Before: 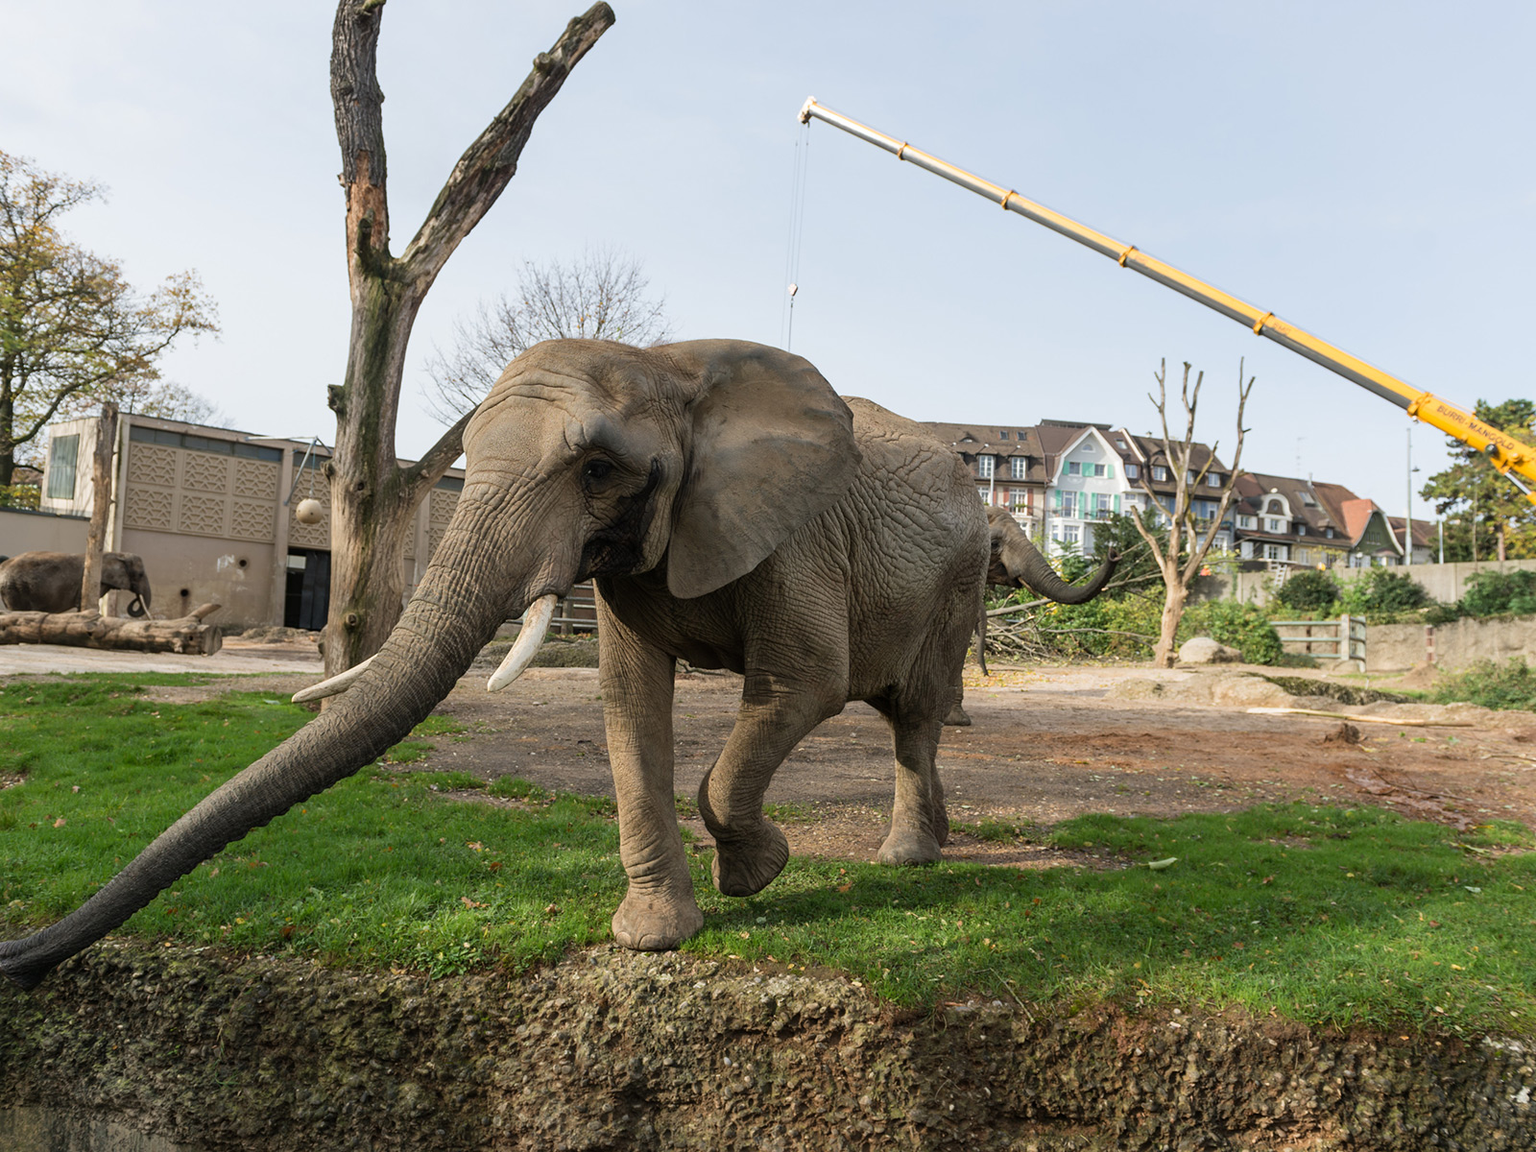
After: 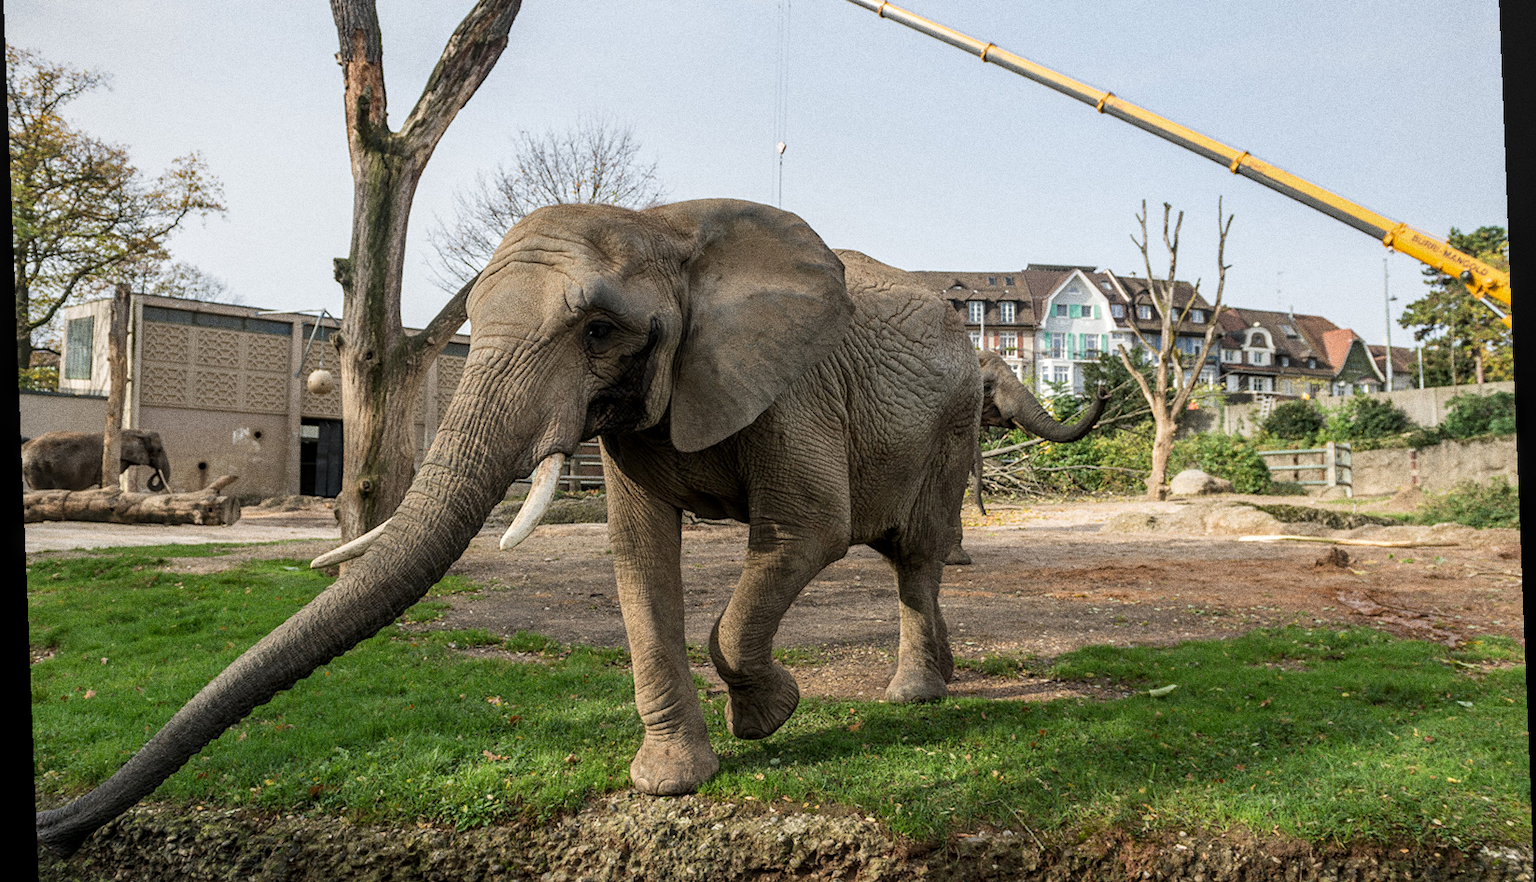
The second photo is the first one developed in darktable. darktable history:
local contrast: on, module defaults
rotate and perspective: rotation -2.29°, automatic cropping off
grain: coarseness 0.09 ISO, strength 40%
crop: top 13.819%, bottom 11.169%
